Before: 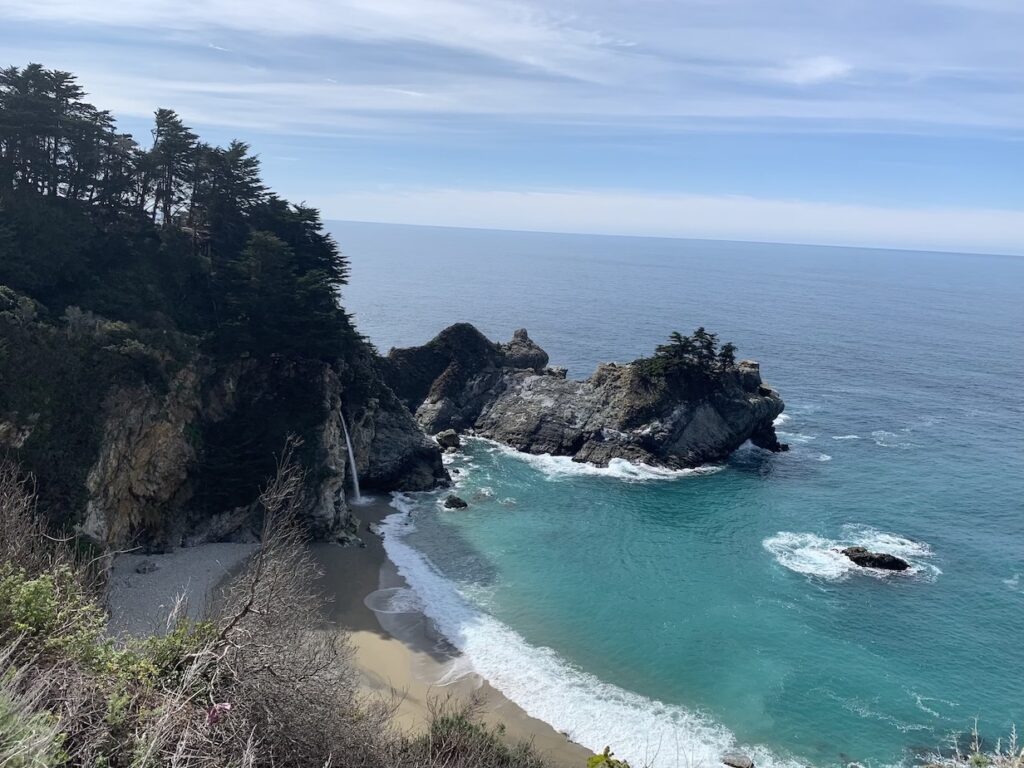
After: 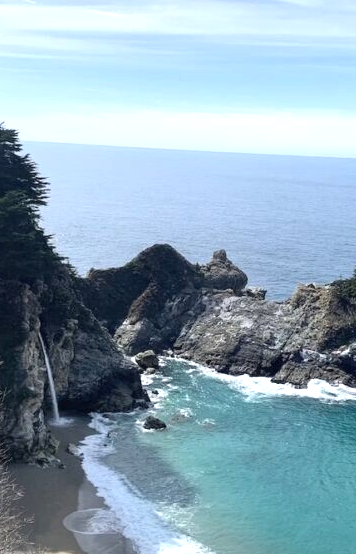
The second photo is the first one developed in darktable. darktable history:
shadows and highlights: shadows 36.52, highlights -27.23, soften with gaussian
exposure: black level correction 0, exposure 0.701 EV, compensate highlight preservation false
crop and rotate: left 29.474%, top 10.4%, right 35.688%, bottom 17.338%
